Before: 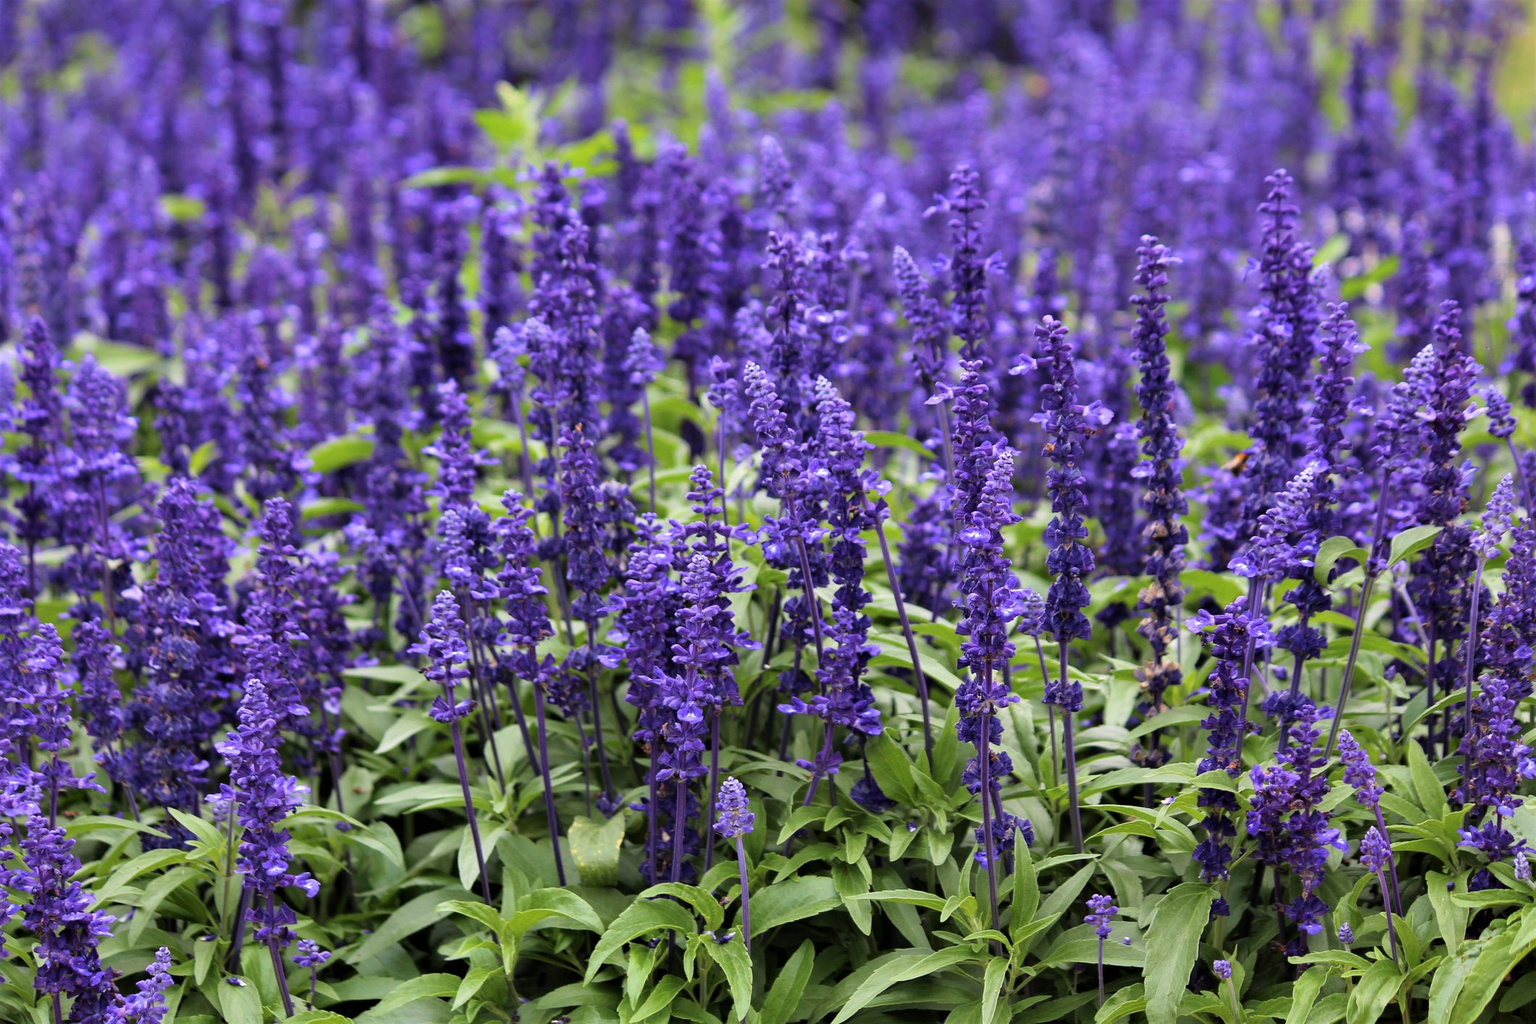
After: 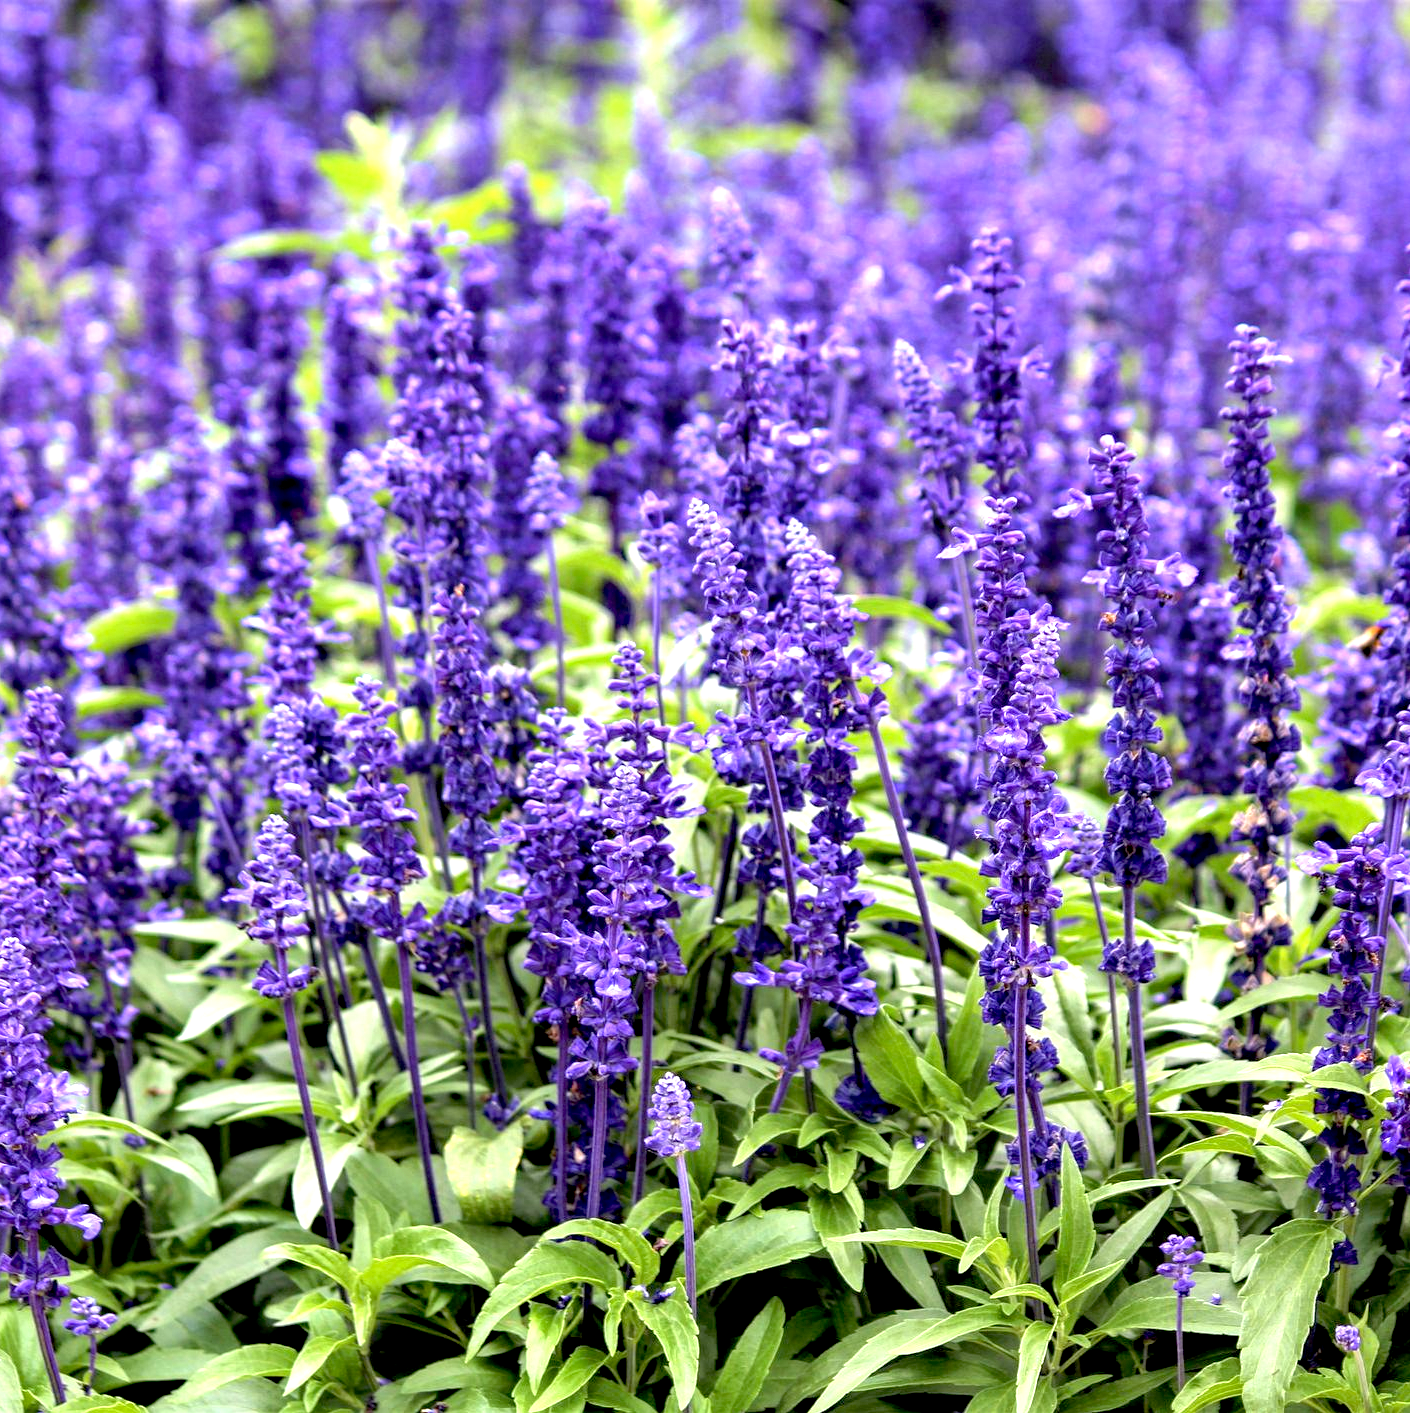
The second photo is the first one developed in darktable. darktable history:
crop and rotate: left 16.04%, right 17.48%
exposure: black level correction 0.011, exposure 1.082 EV, compensate highlight preservation false
local contrast: on, module defaults
